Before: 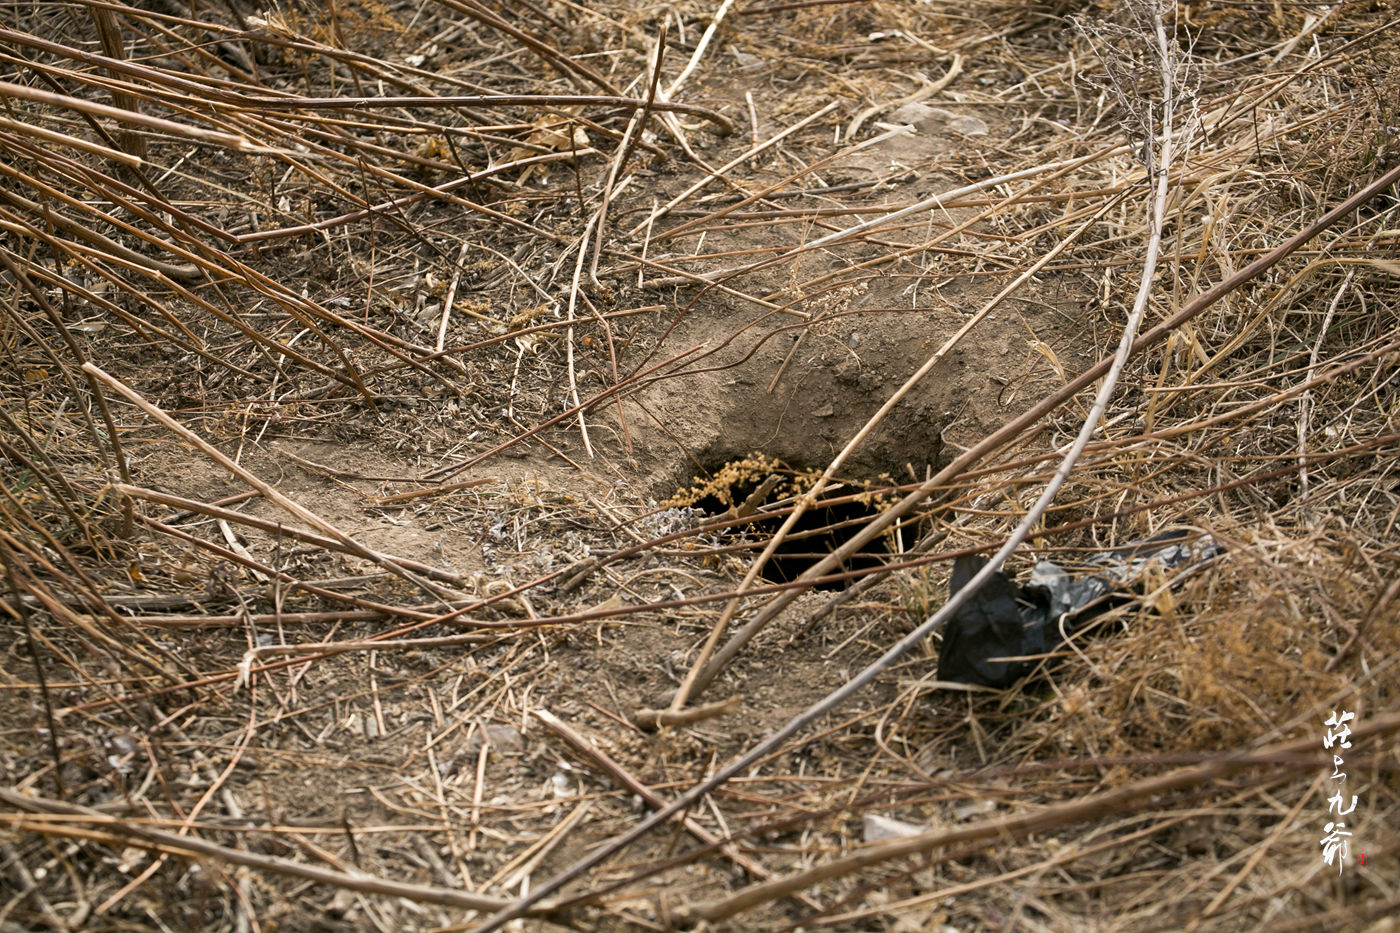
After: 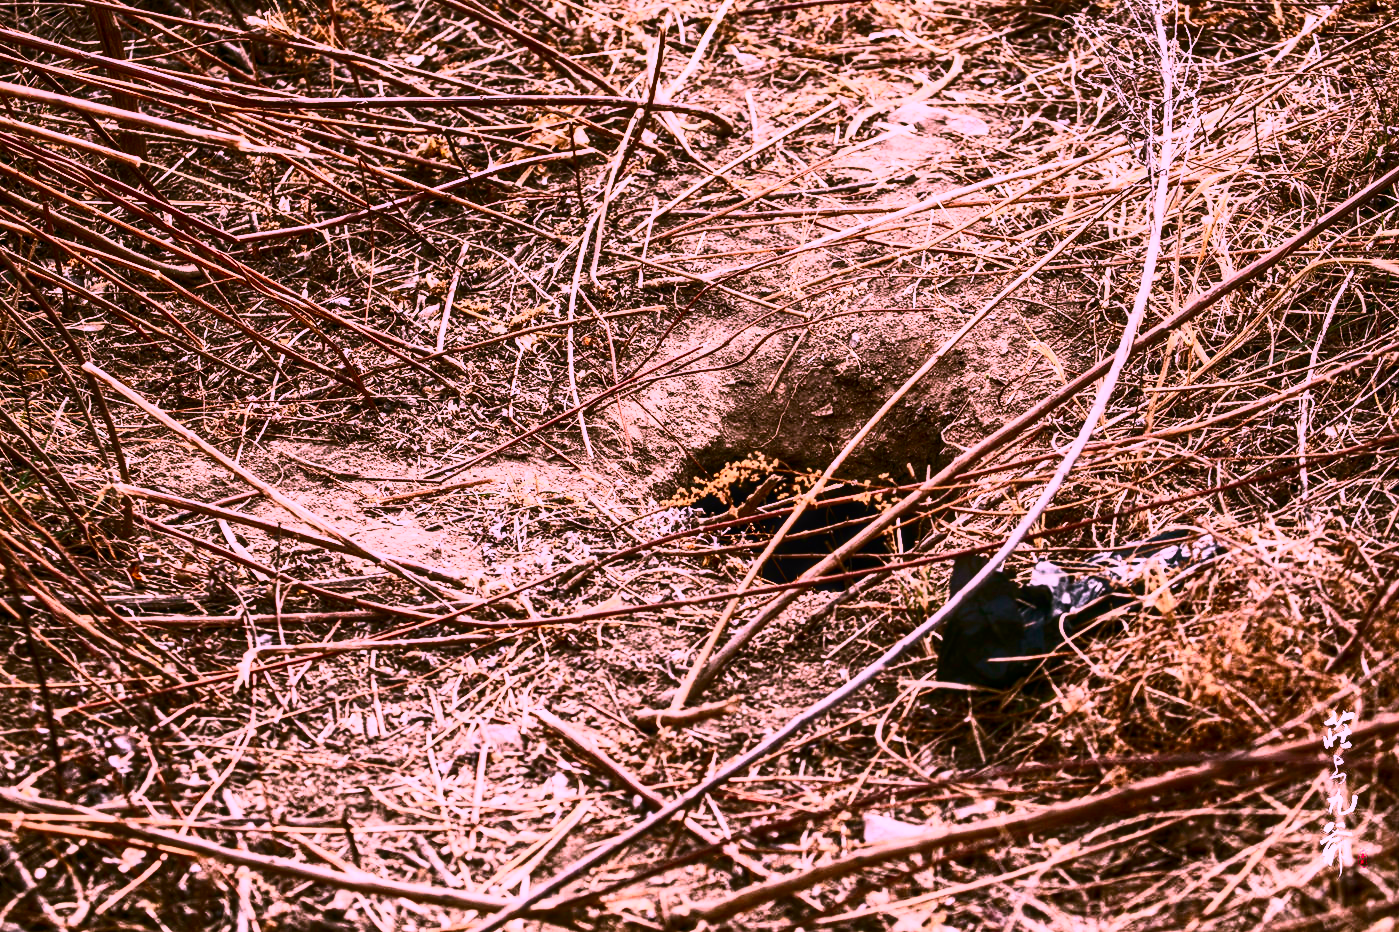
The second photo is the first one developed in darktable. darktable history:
color correction: highlights a* 19.31, highlights b* -11.93, saturation 1.66
local contrast: detail 130%
contrast brightness saturation: contrast 0.931, brightness 0.194
